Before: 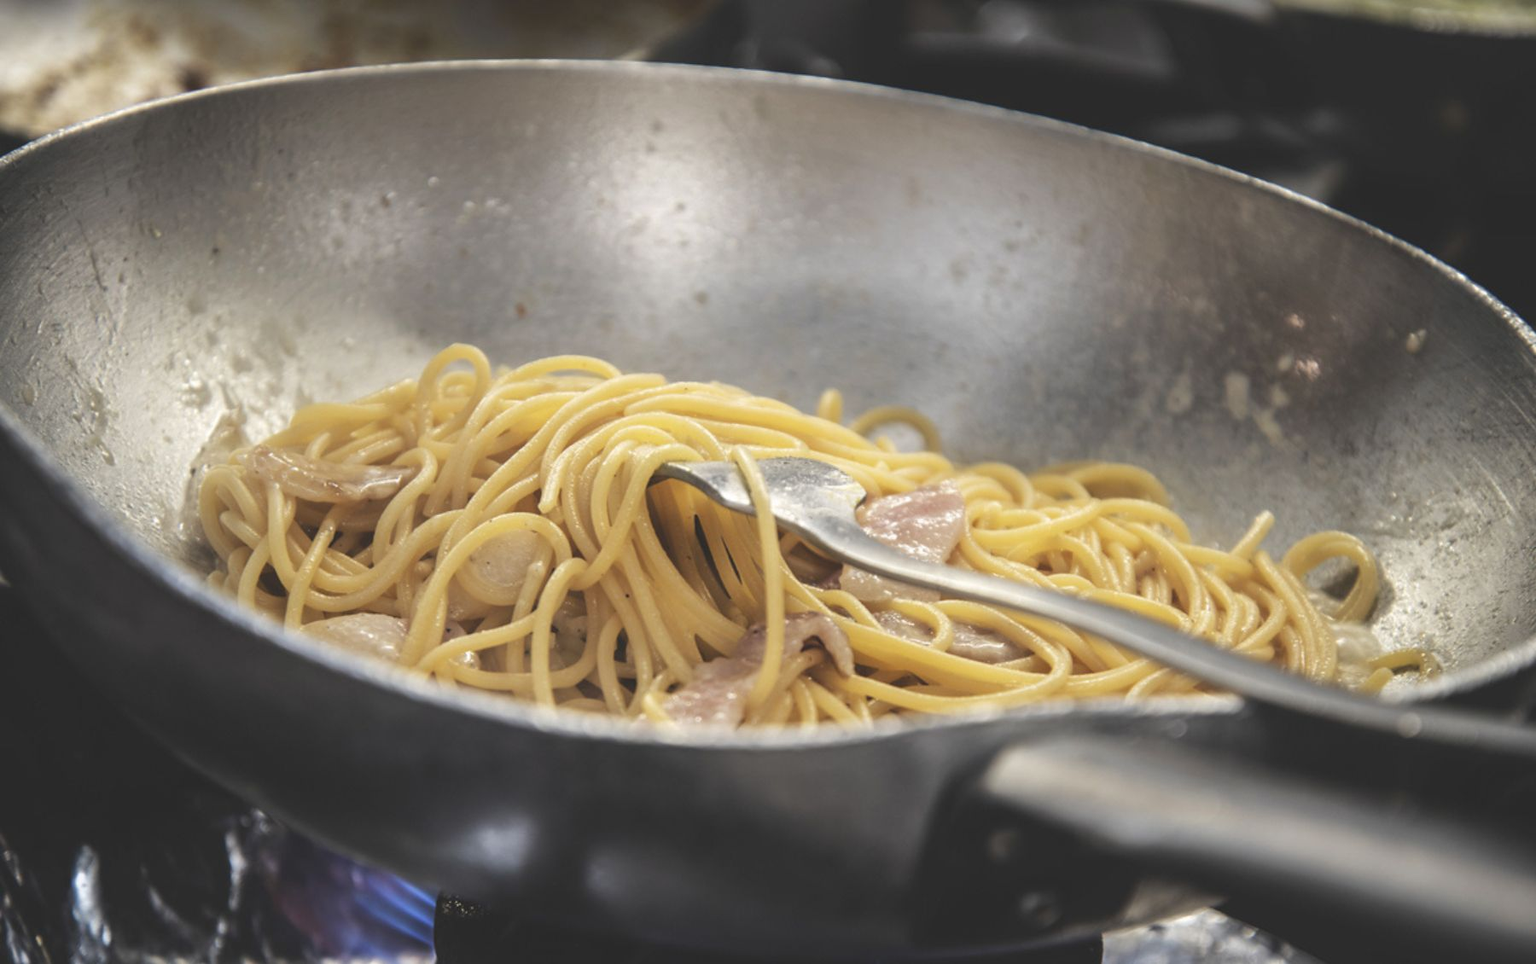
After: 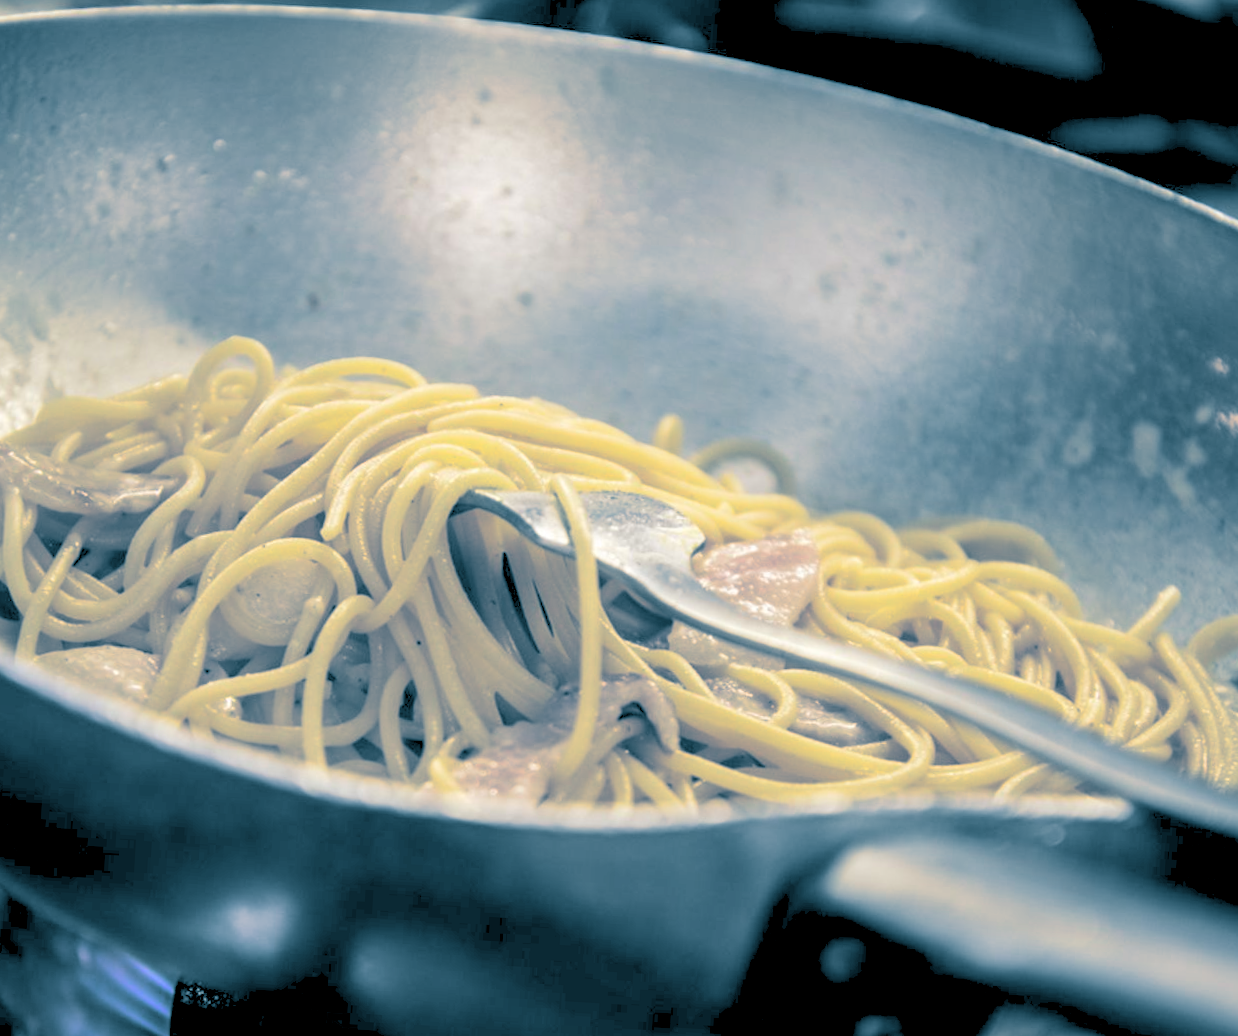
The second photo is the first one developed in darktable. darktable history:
crop and rotate: angle -3.27°, left 14.277%, top 0.028%, right 10.766%, bottom 0.028%
rgb levels: levels [[0.027, 0.429, 0.996], [0, 0.5, 1], [0, 0.5, 1]]
split-toning: shadows › hue 212.4°, balance -70
